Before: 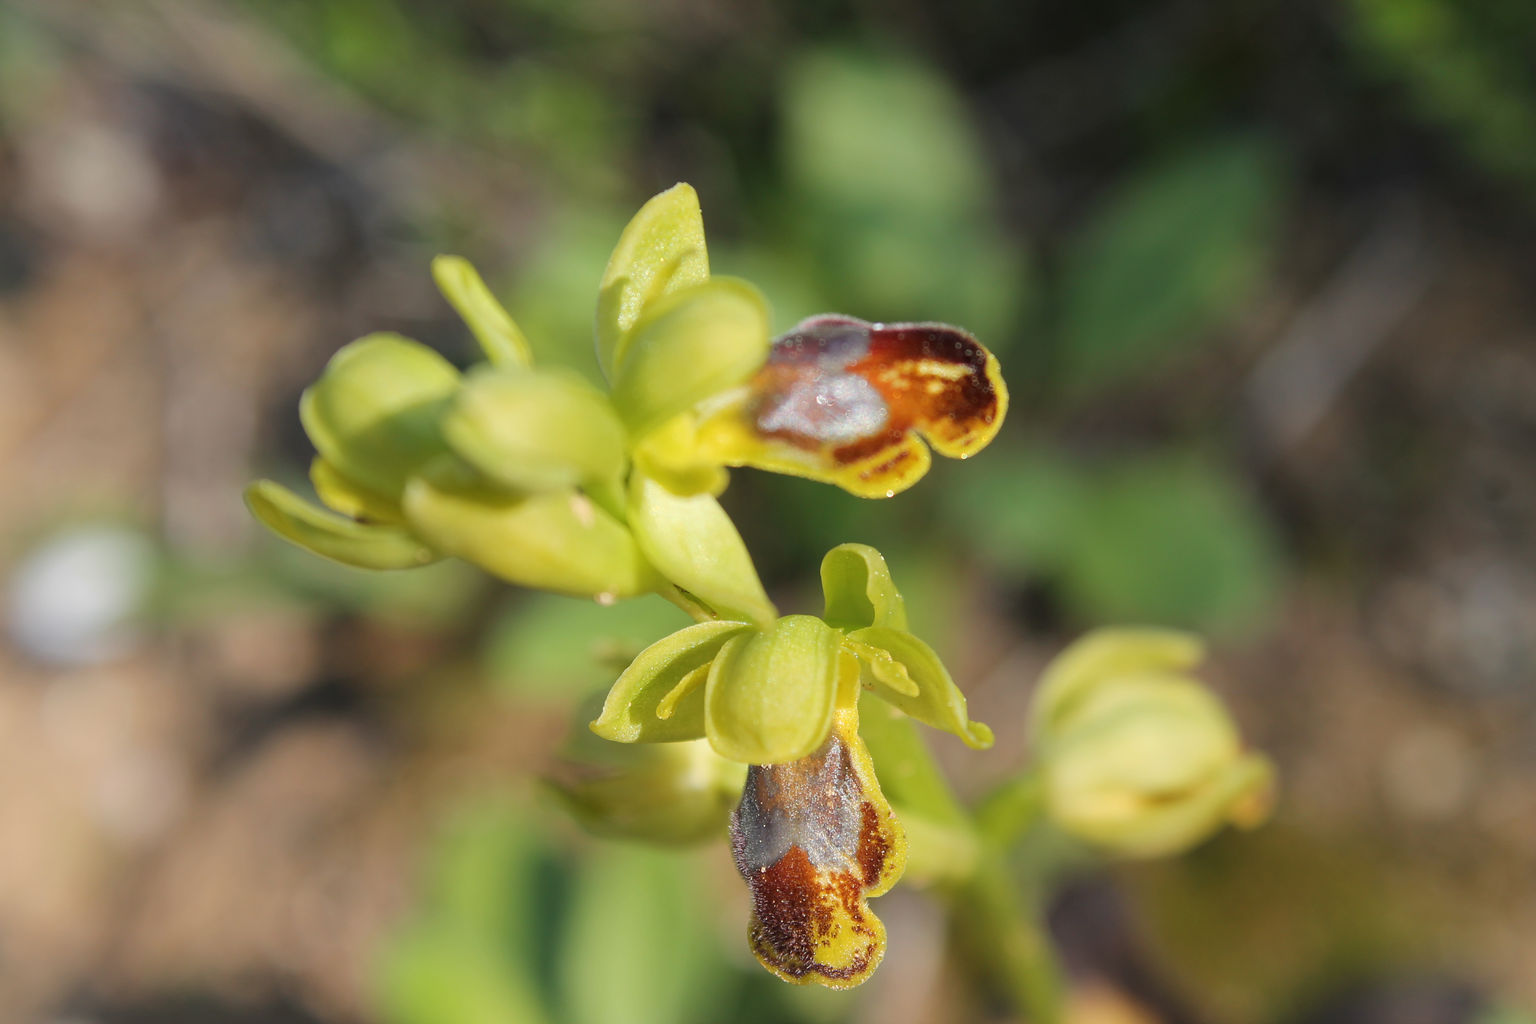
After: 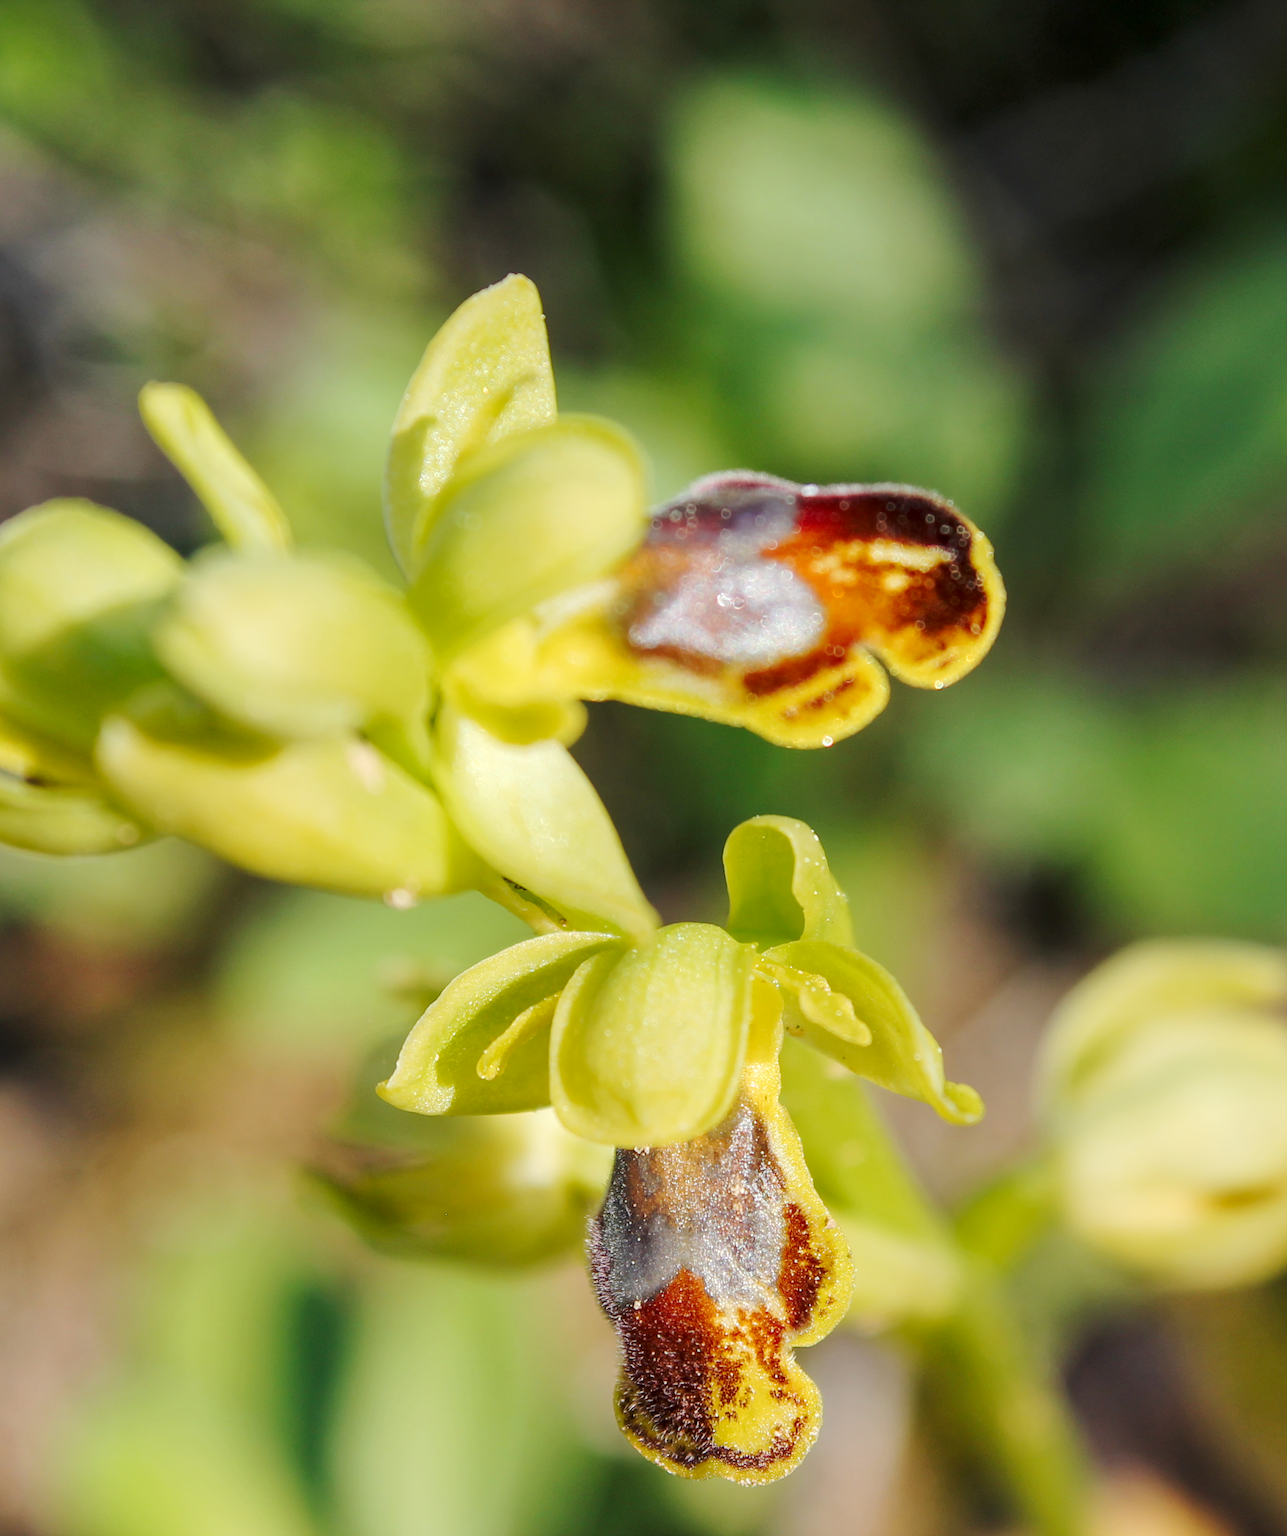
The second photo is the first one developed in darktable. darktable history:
local contrast: on, module defaults
crop: left 22.057%, right 22.089%, bottom 0.015%
tone curve: curves: ch0 [(0, 0) (0.037, 0.011) (0.131, 0.108) (0.279, 0.279) (0.476, 0.554) (0.617, 0.693) (0.704, 0.77) (0.813, 0.852) (0.916, 0.924) (1, 0.993)]; ch1 [(0, 0) (0.318, 0.278) (0.444, 0.427) (0.493, 0.492) (0.508, 0.502) (0.534, 0.531) (0.562, 0.571) (0.626, 0.667) (0.746, 0.764) (1, 1)]; ch2 [(0, 0) (0.316, 0.292) (0.381, 0.37) (0.423, 0.448) (0.476, 0.492) (0.502, 0.498) (0.522, 0.518) (0.533, 0.532) (0.586, 0.631) (0.634, 0.663) (0.7, 0.7) (0.861, 0.808) (1, 0.951)], preserve colors none
